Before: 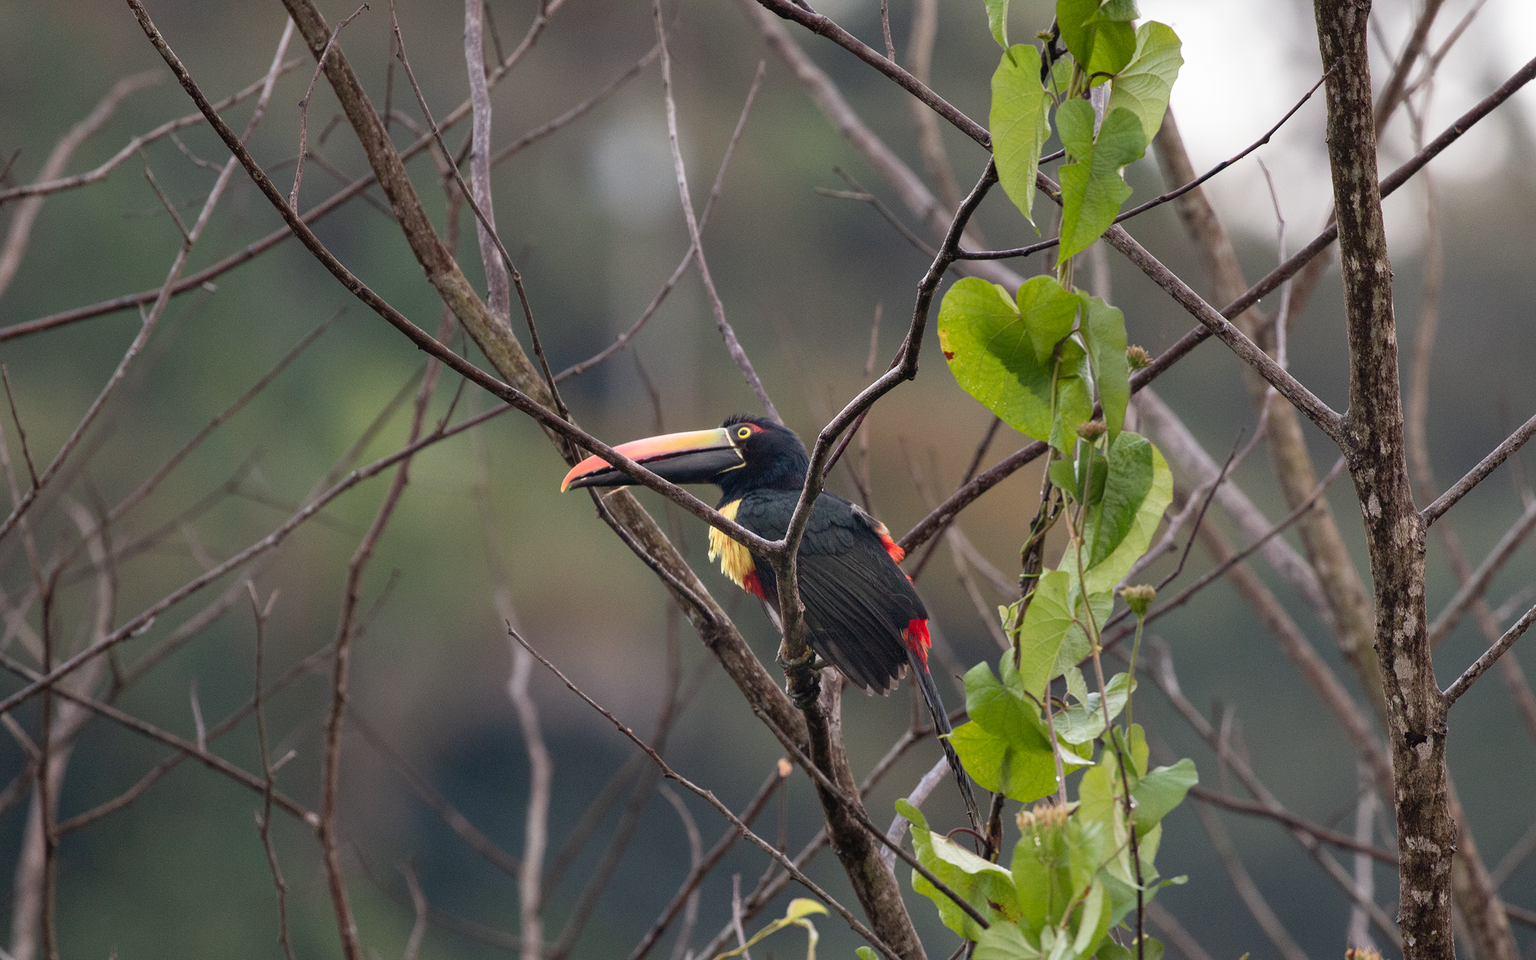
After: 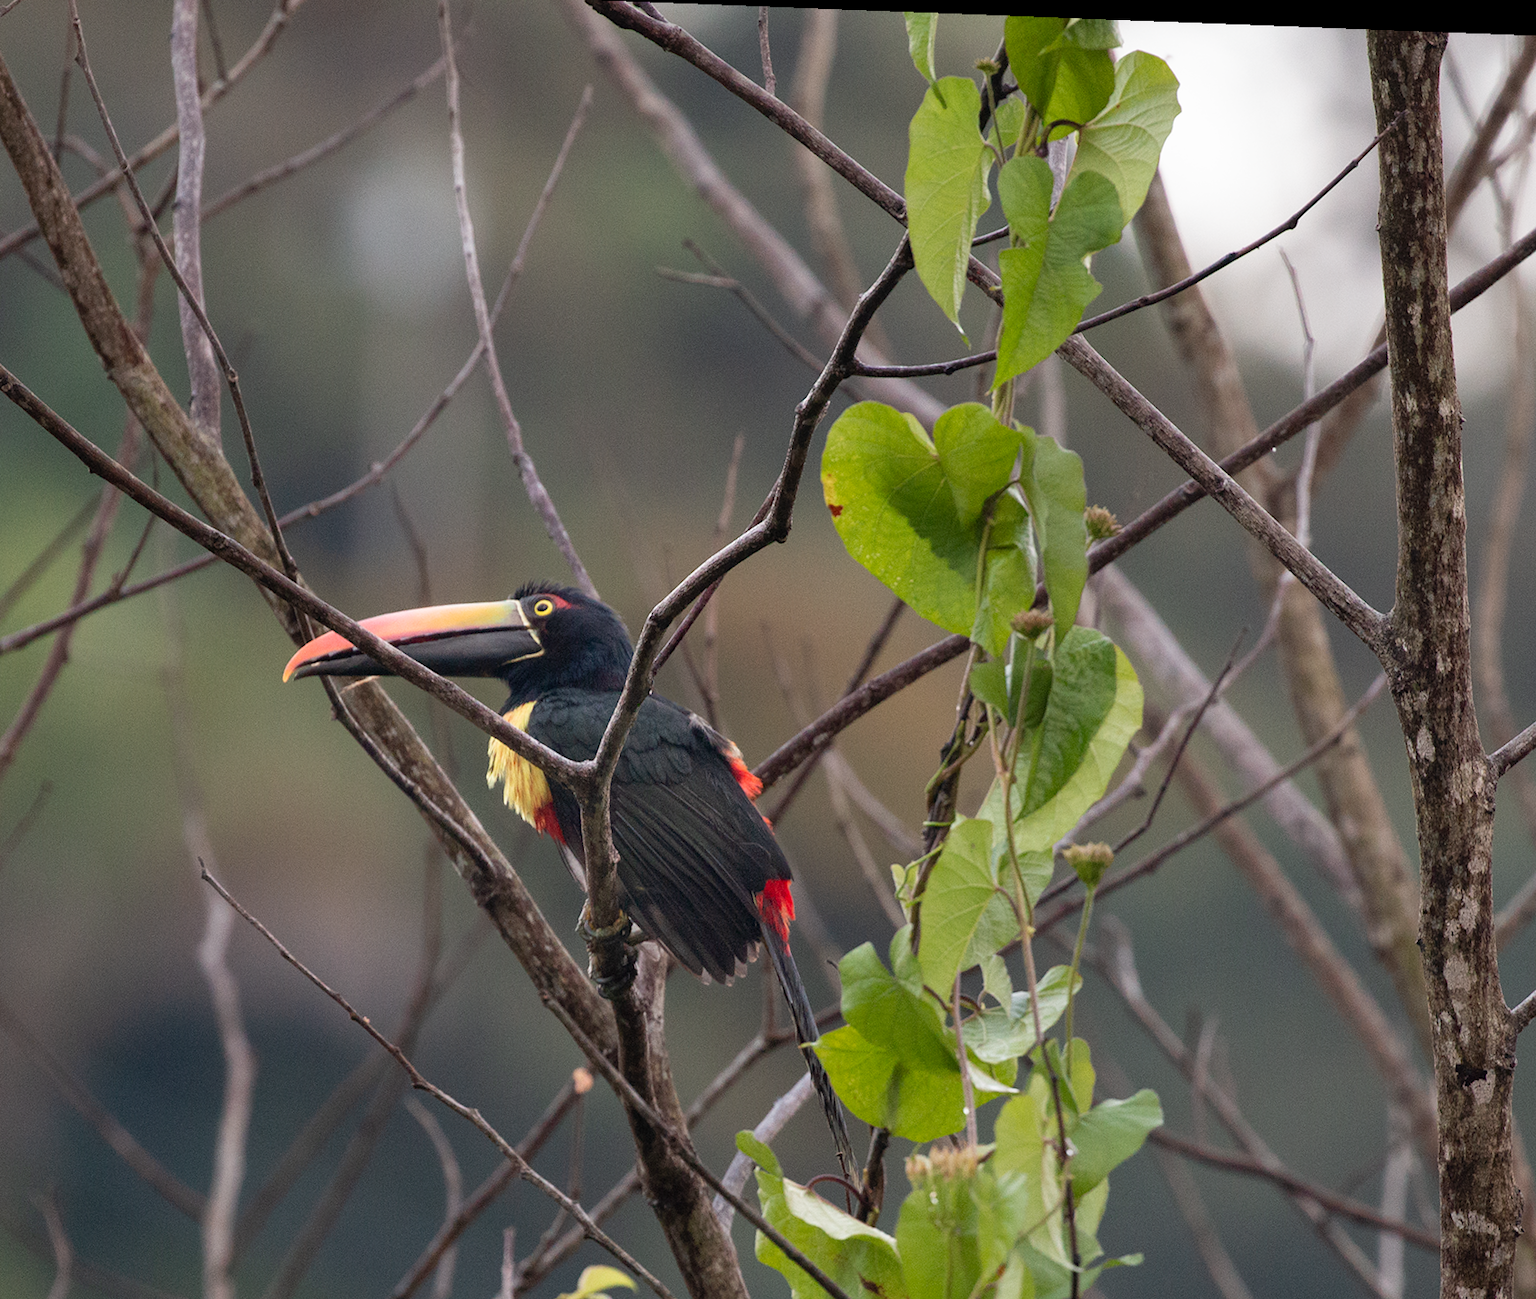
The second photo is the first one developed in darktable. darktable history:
crop and rotate: left 24.034%, top 2.838%, right 6.406%, bottom 6.299%
rotate and perspective: rotation 2.17°, automatic cropping off
